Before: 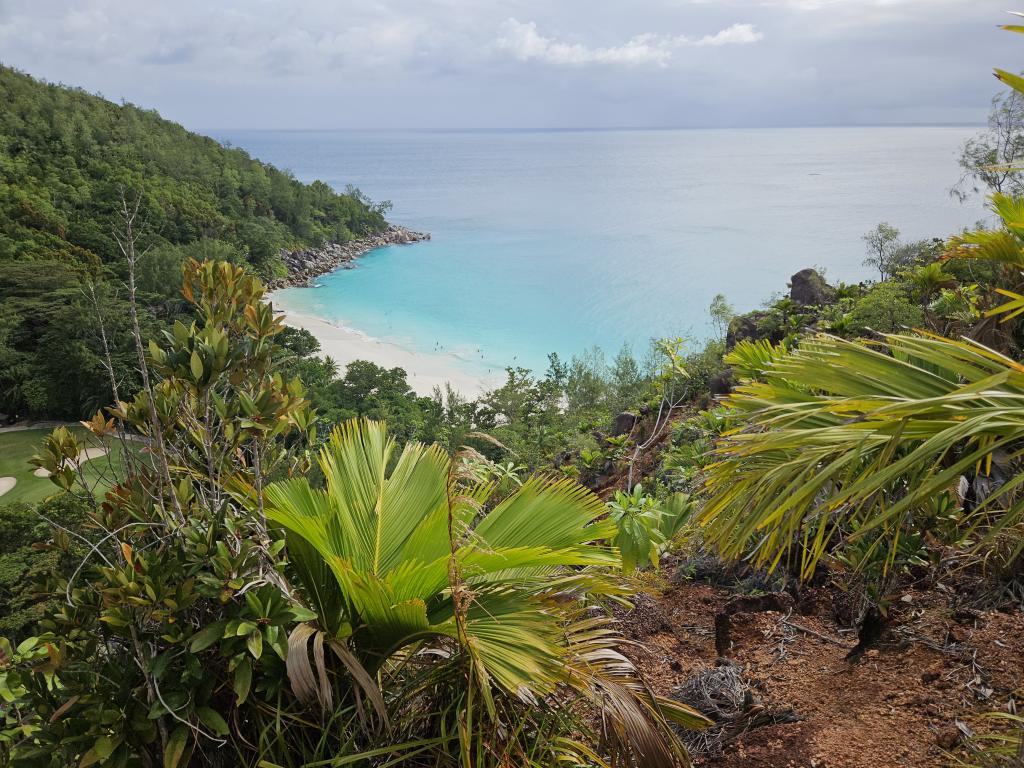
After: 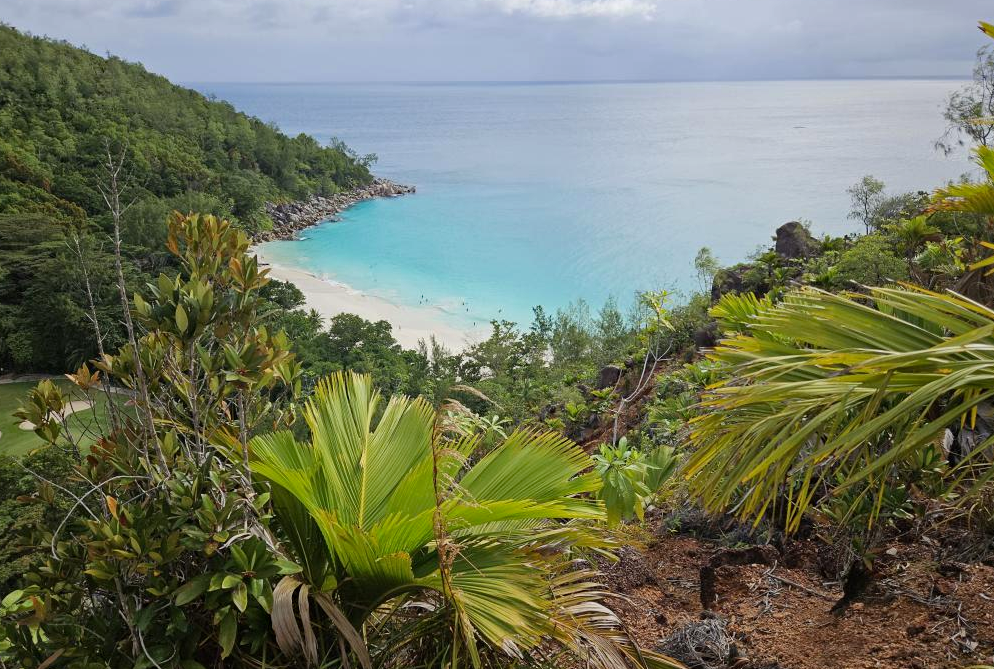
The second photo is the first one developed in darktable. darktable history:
color balance: mode lift, gamma, gain (sRGB)
crop: left 1.507%, top 6.147%, right 1.379%, bottom 6.637%
haze removal: compatibility mode true, adaptive false
